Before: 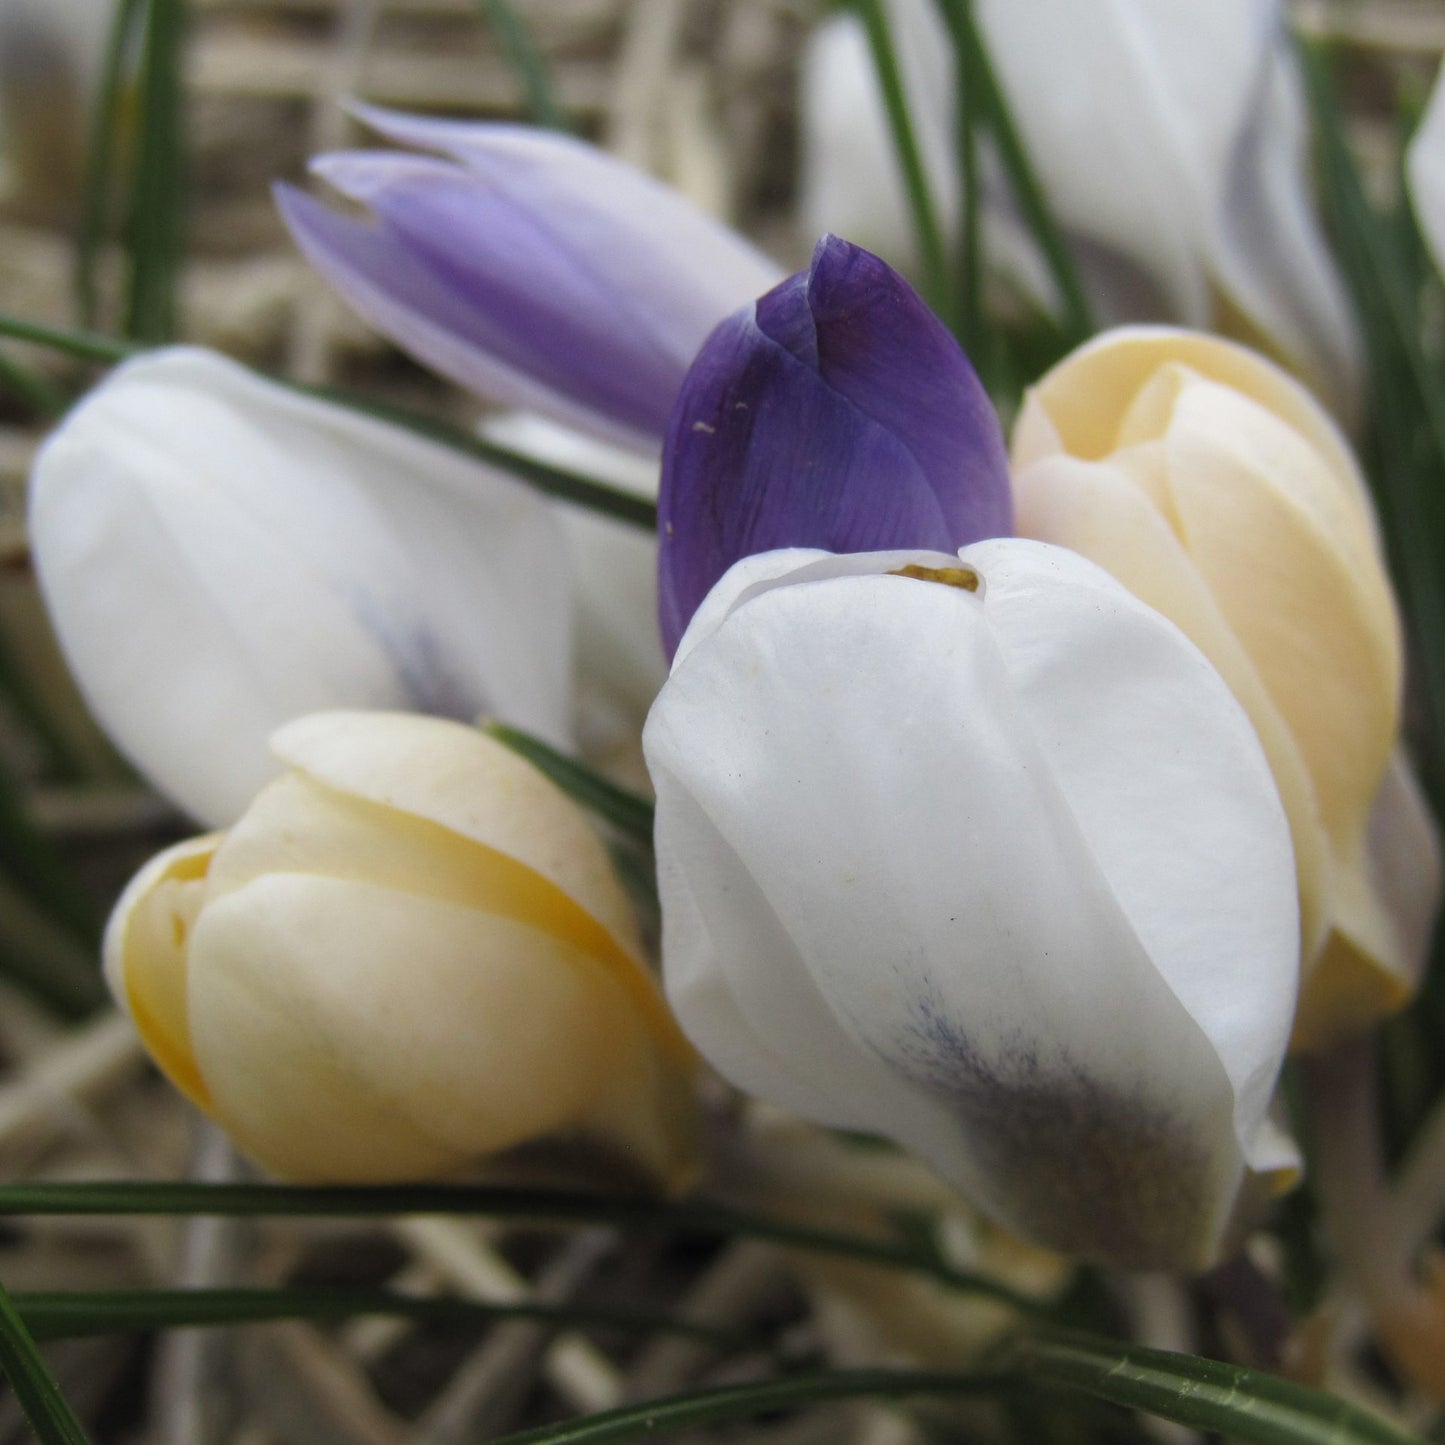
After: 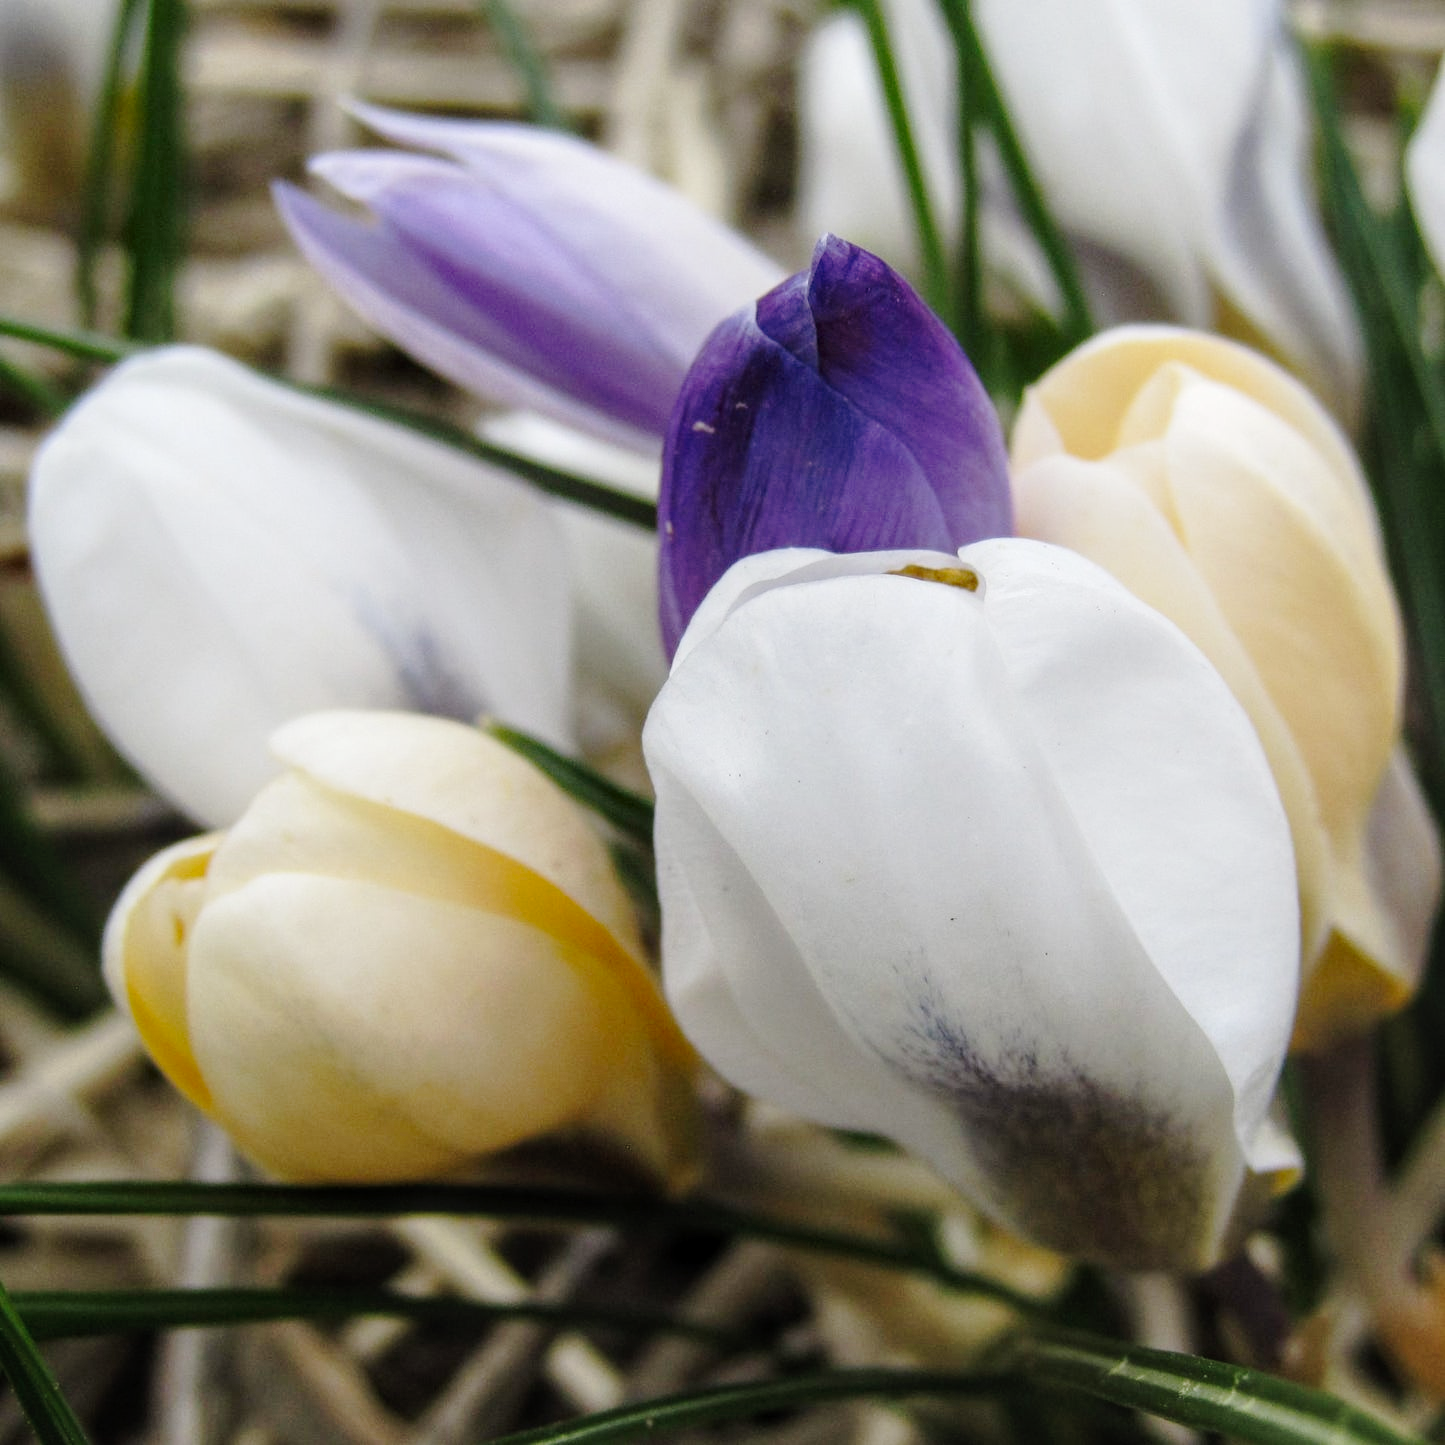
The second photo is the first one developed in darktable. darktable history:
local contrast: detail 130%
tone curve: curves: ch0 [(0, 0) (0.003, 0.012) (0.011, 0.015) (0.025, 0.023) (0.044, 0.036) (0.069, 0.047) (0.1, 0.062) (0.136, 0.1) (0.177, 0.15) (0.224, 0.219) (0.277, 0.3) (0.335, 0.401) (0.399, 0.49) (0.468, 0.569) (0.543, 0.641) (0.623, 0.73) (0.709, 0.806) (0.801, 0.88) (0.898, 0.939) (1, 1)], preserve colors none
